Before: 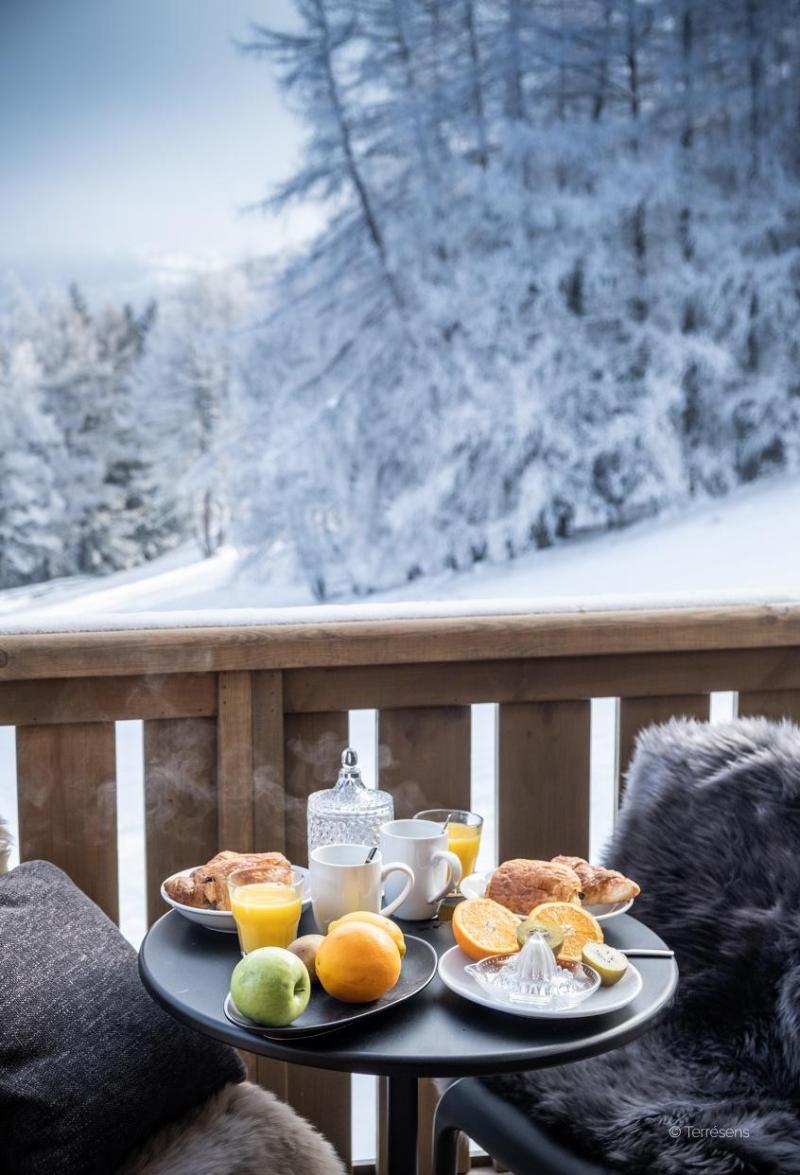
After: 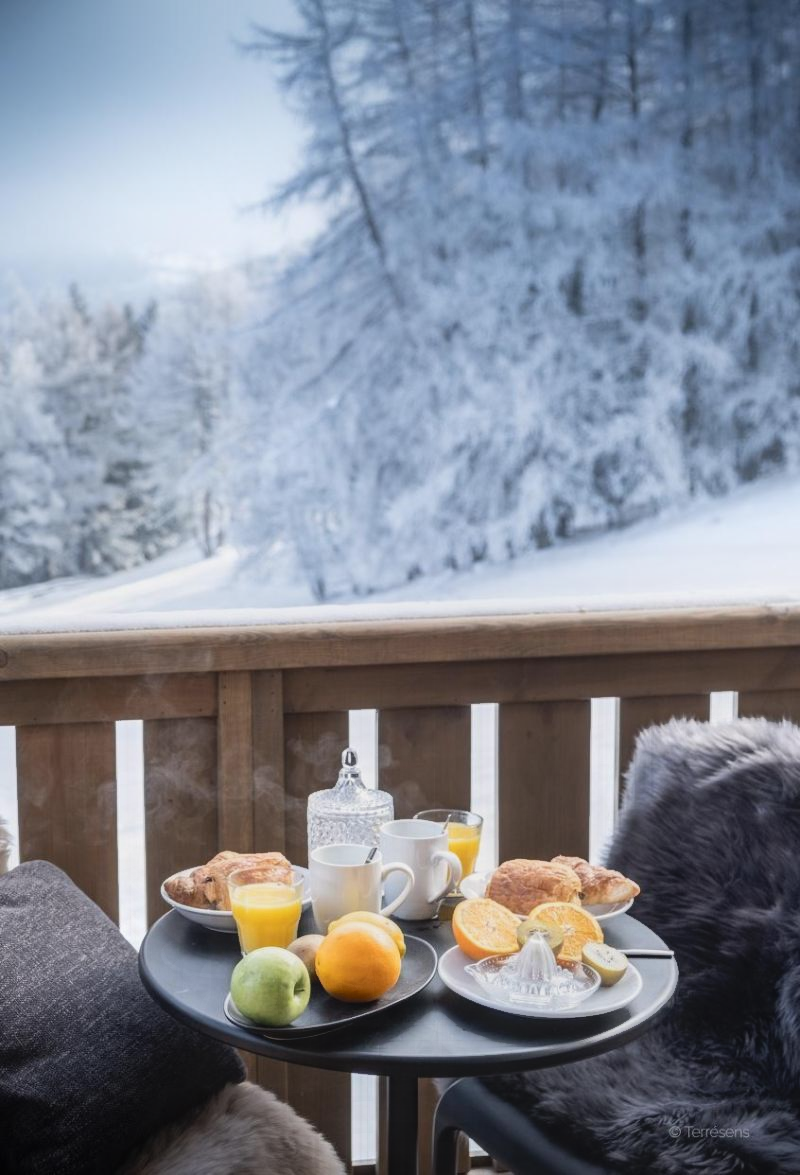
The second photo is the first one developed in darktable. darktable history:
local contrast: on, module defaults
contrast equalizer: octaves 7, y [[0.6 ×6], [0.55 ×6], [0 ×6], [0 ×6], [0 ×6]], mix -0.996
